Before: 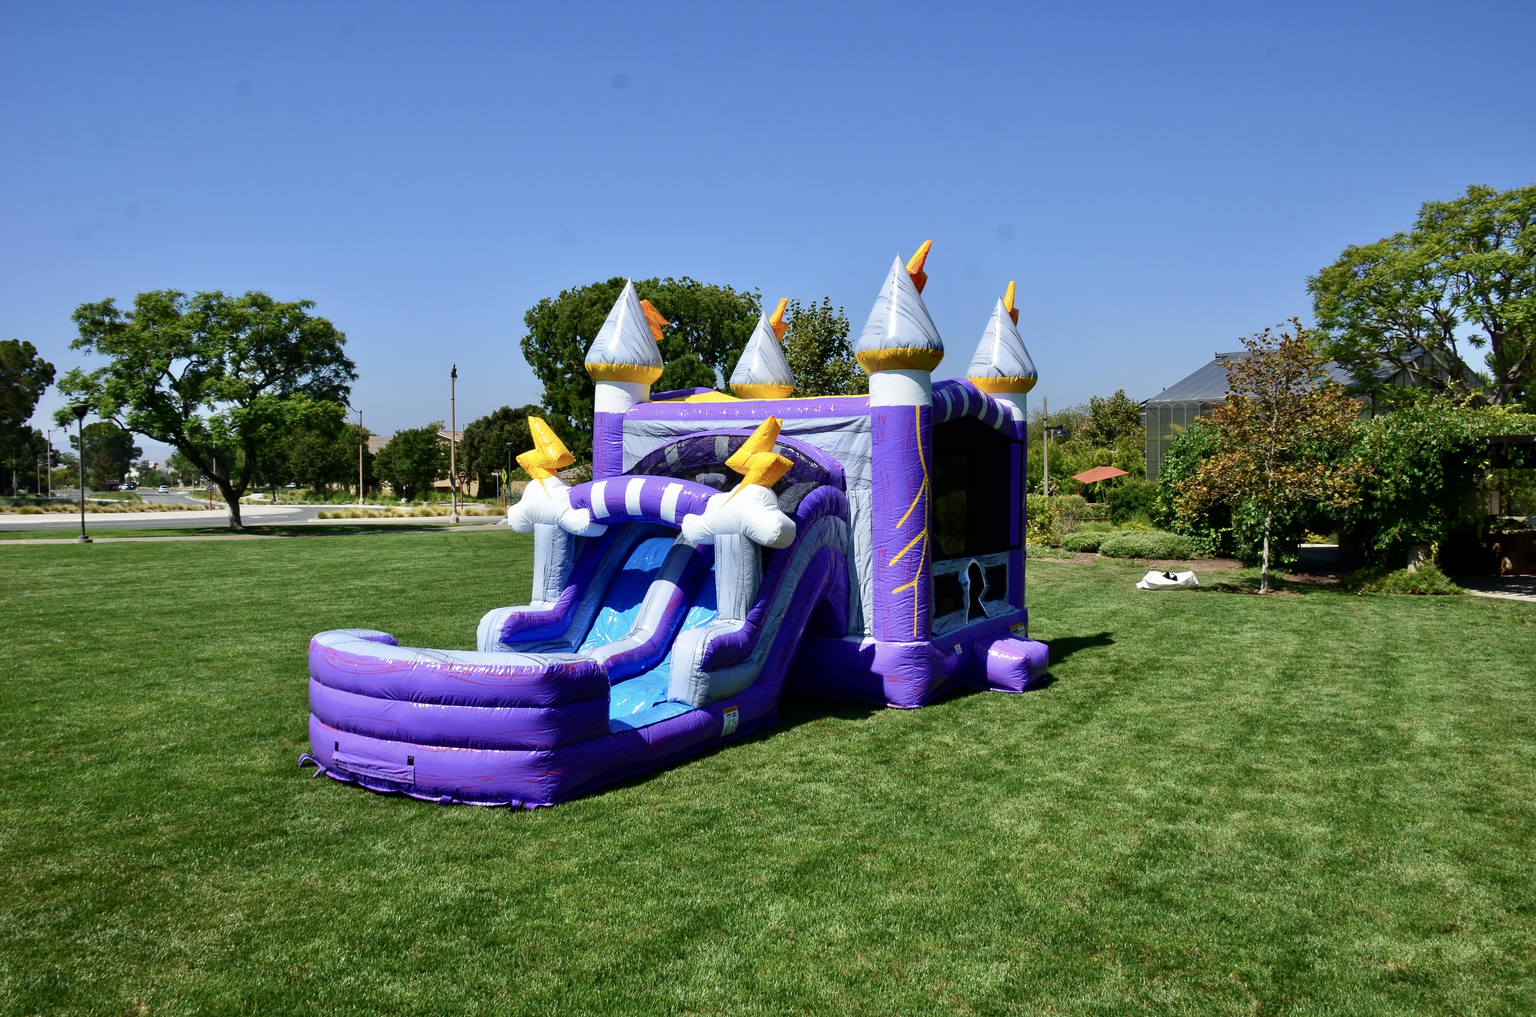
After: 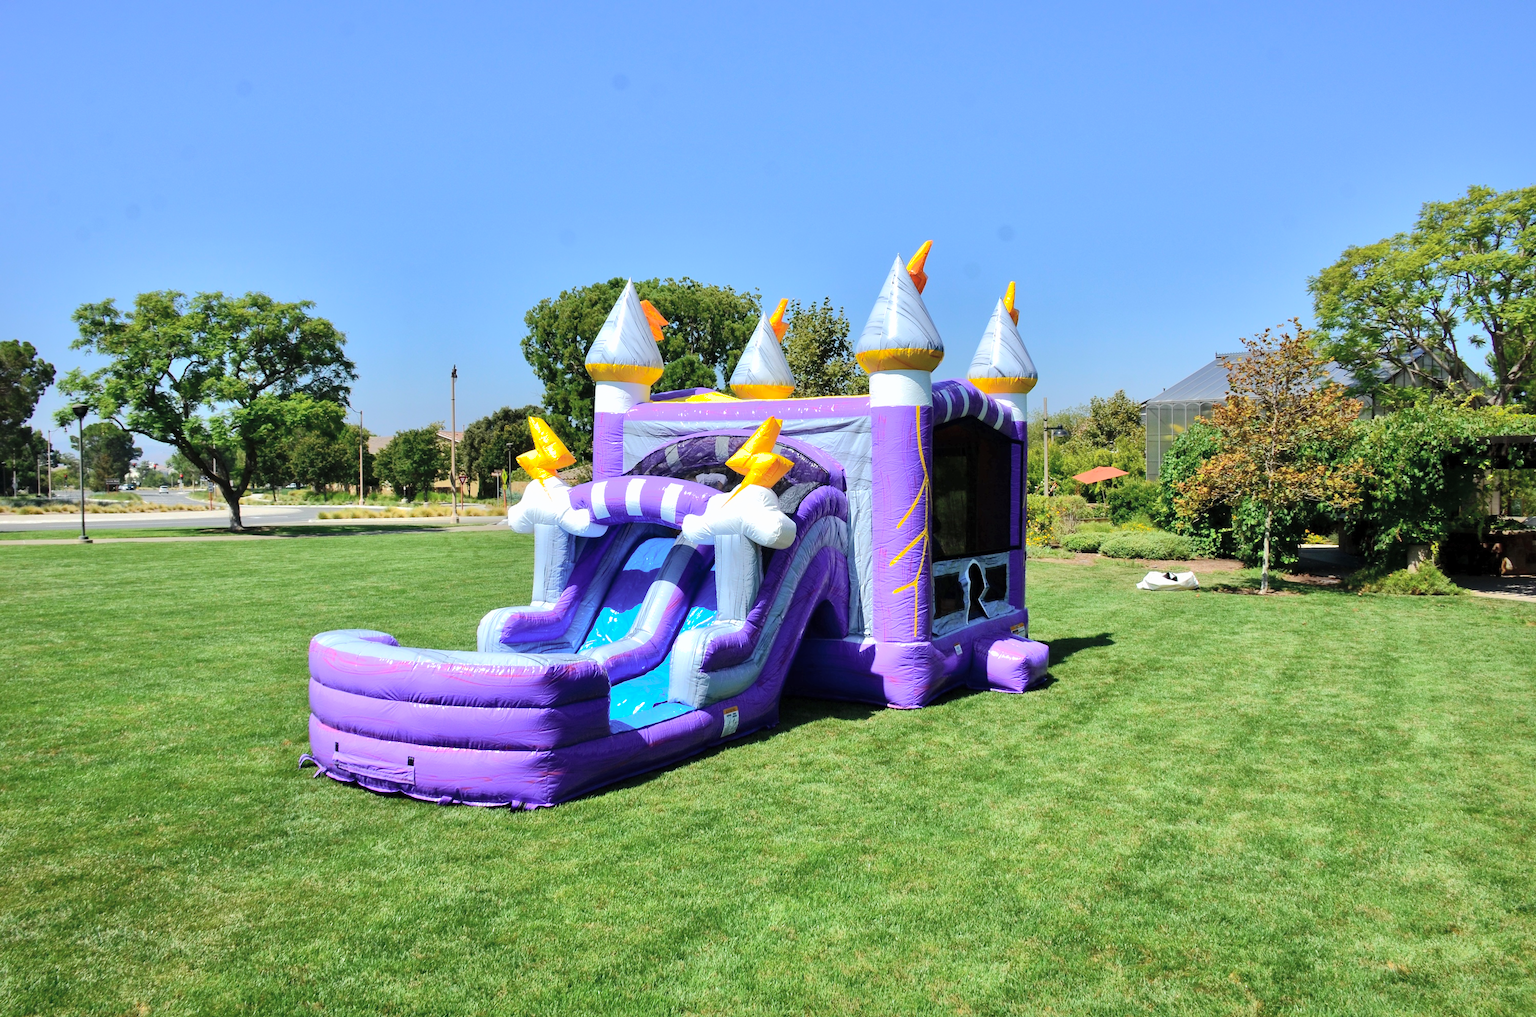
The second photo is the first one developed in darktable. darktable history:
shadows and highlights: shadows -19.91, highlights -73.15
exposure: exposure 0.258 EV, compensate highlight preservation false
global tonemap: drago (0.7, 100)
